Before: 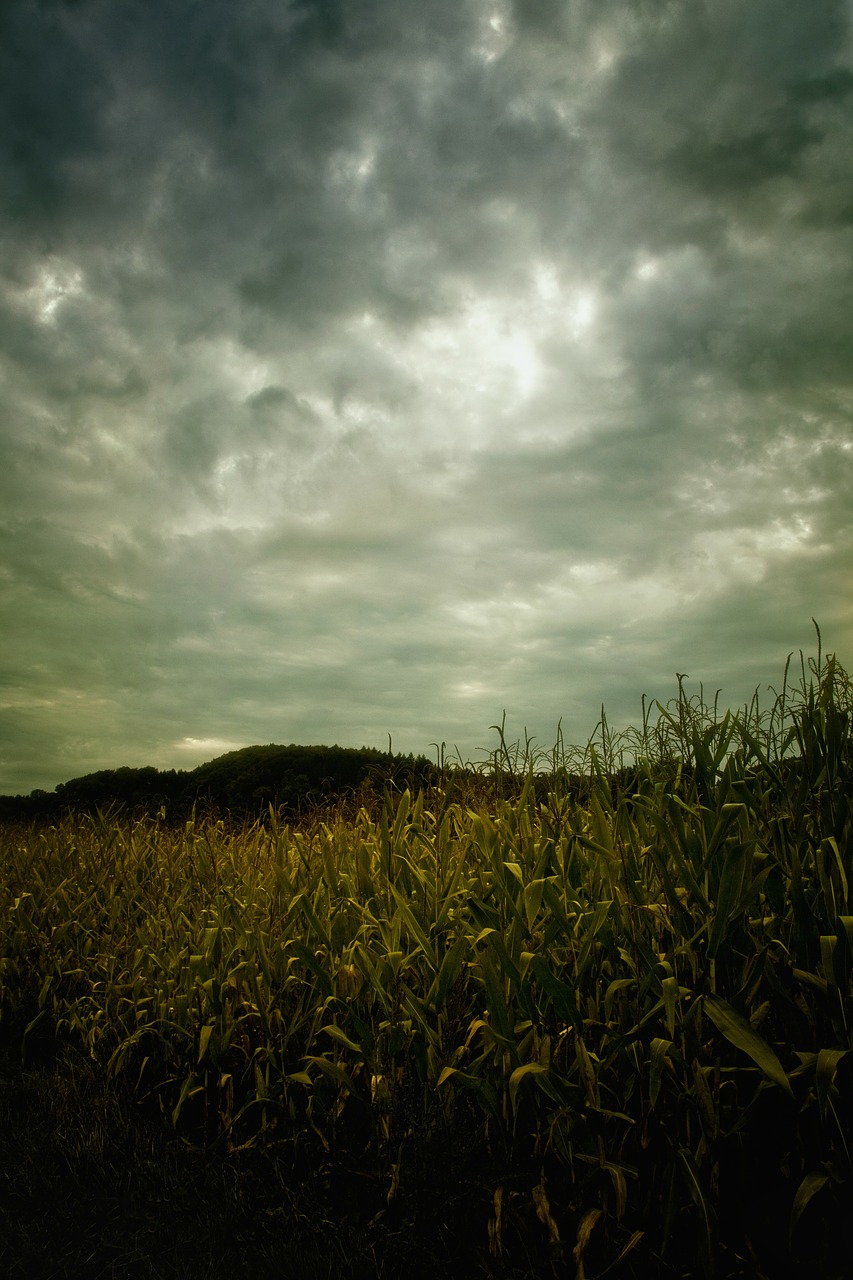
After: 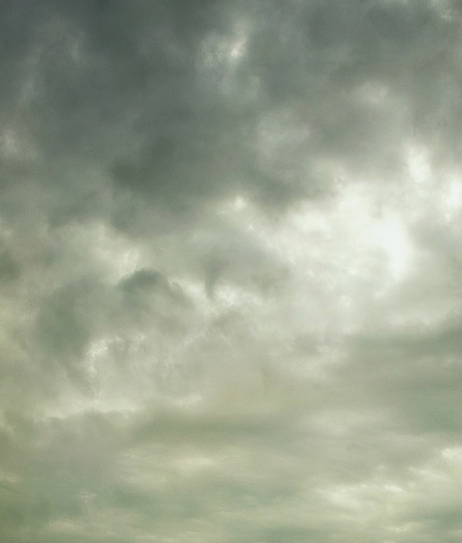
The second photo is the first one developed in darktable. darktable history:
crop: left 15.072%, top 9.179%, right 30.664%, bottom 48.345%
exposure: black level correction -0.028, compensate highlight preservation false
vignetting: fall-off start 116%, fall-off radius 58.06%, saturation -0.002
